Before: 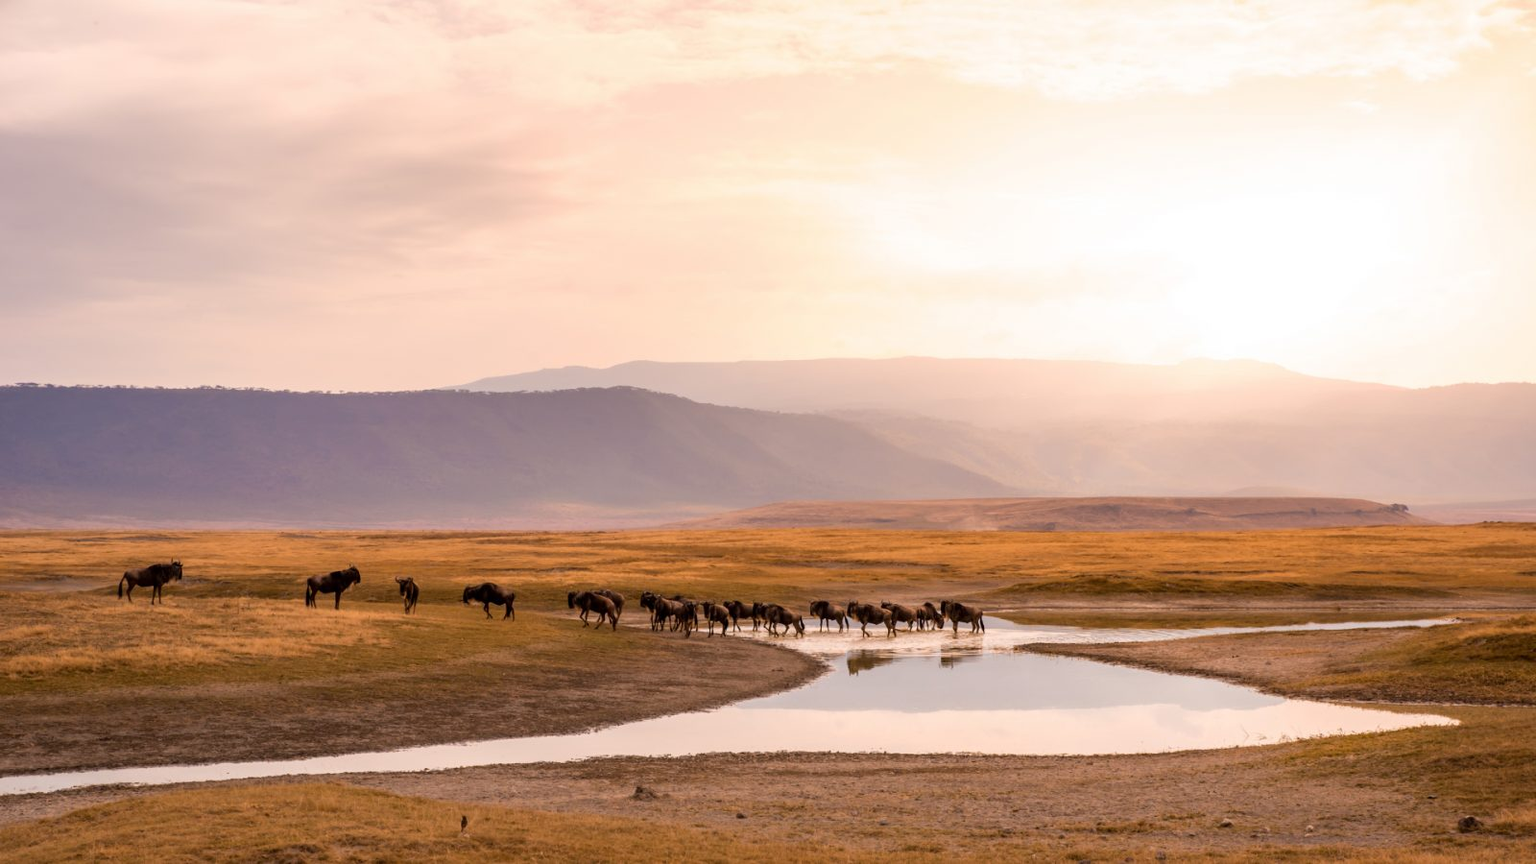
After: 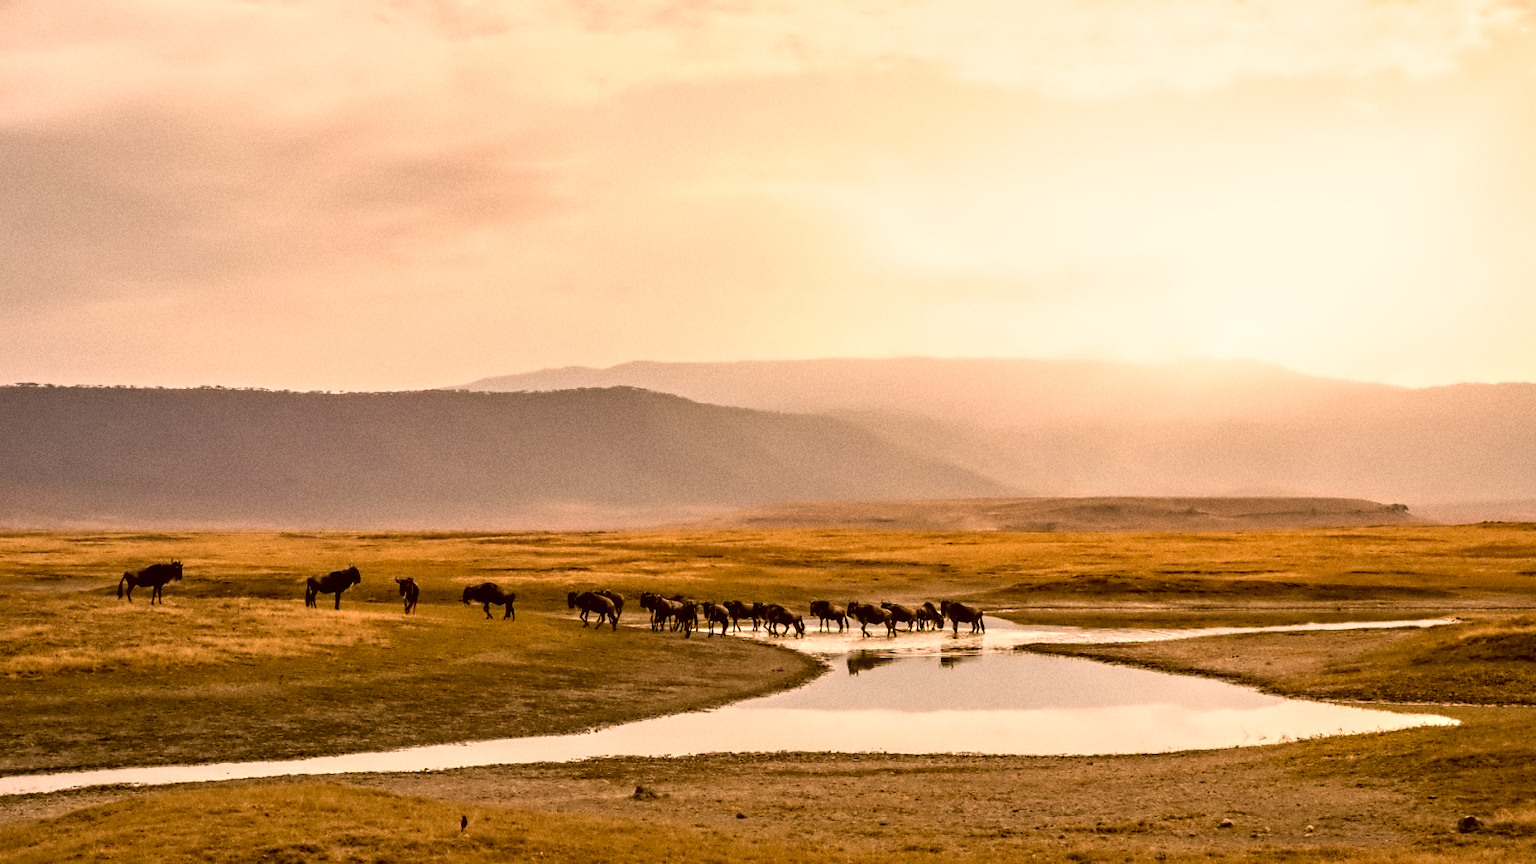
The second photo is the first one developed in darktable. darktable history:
color correction: highlights a* 8.98, highlights b* 15.09, shadows a* -0.49, shadows b* 26.52
grain: coarseness 22.88 ISO
contrast brightness saturation: saturation -0.1
contrast equalizer: octaves 7, y [[0.5, 0.542, 0.583, 0.625, 0.667, 0.708], [0.5 ×6], [0.5 ×6], [0, 0.033, 0.067, 0.1, 0.133, 0.167], [0, 0.05, 0.1, 0.15, 0.2, 0.25]]
